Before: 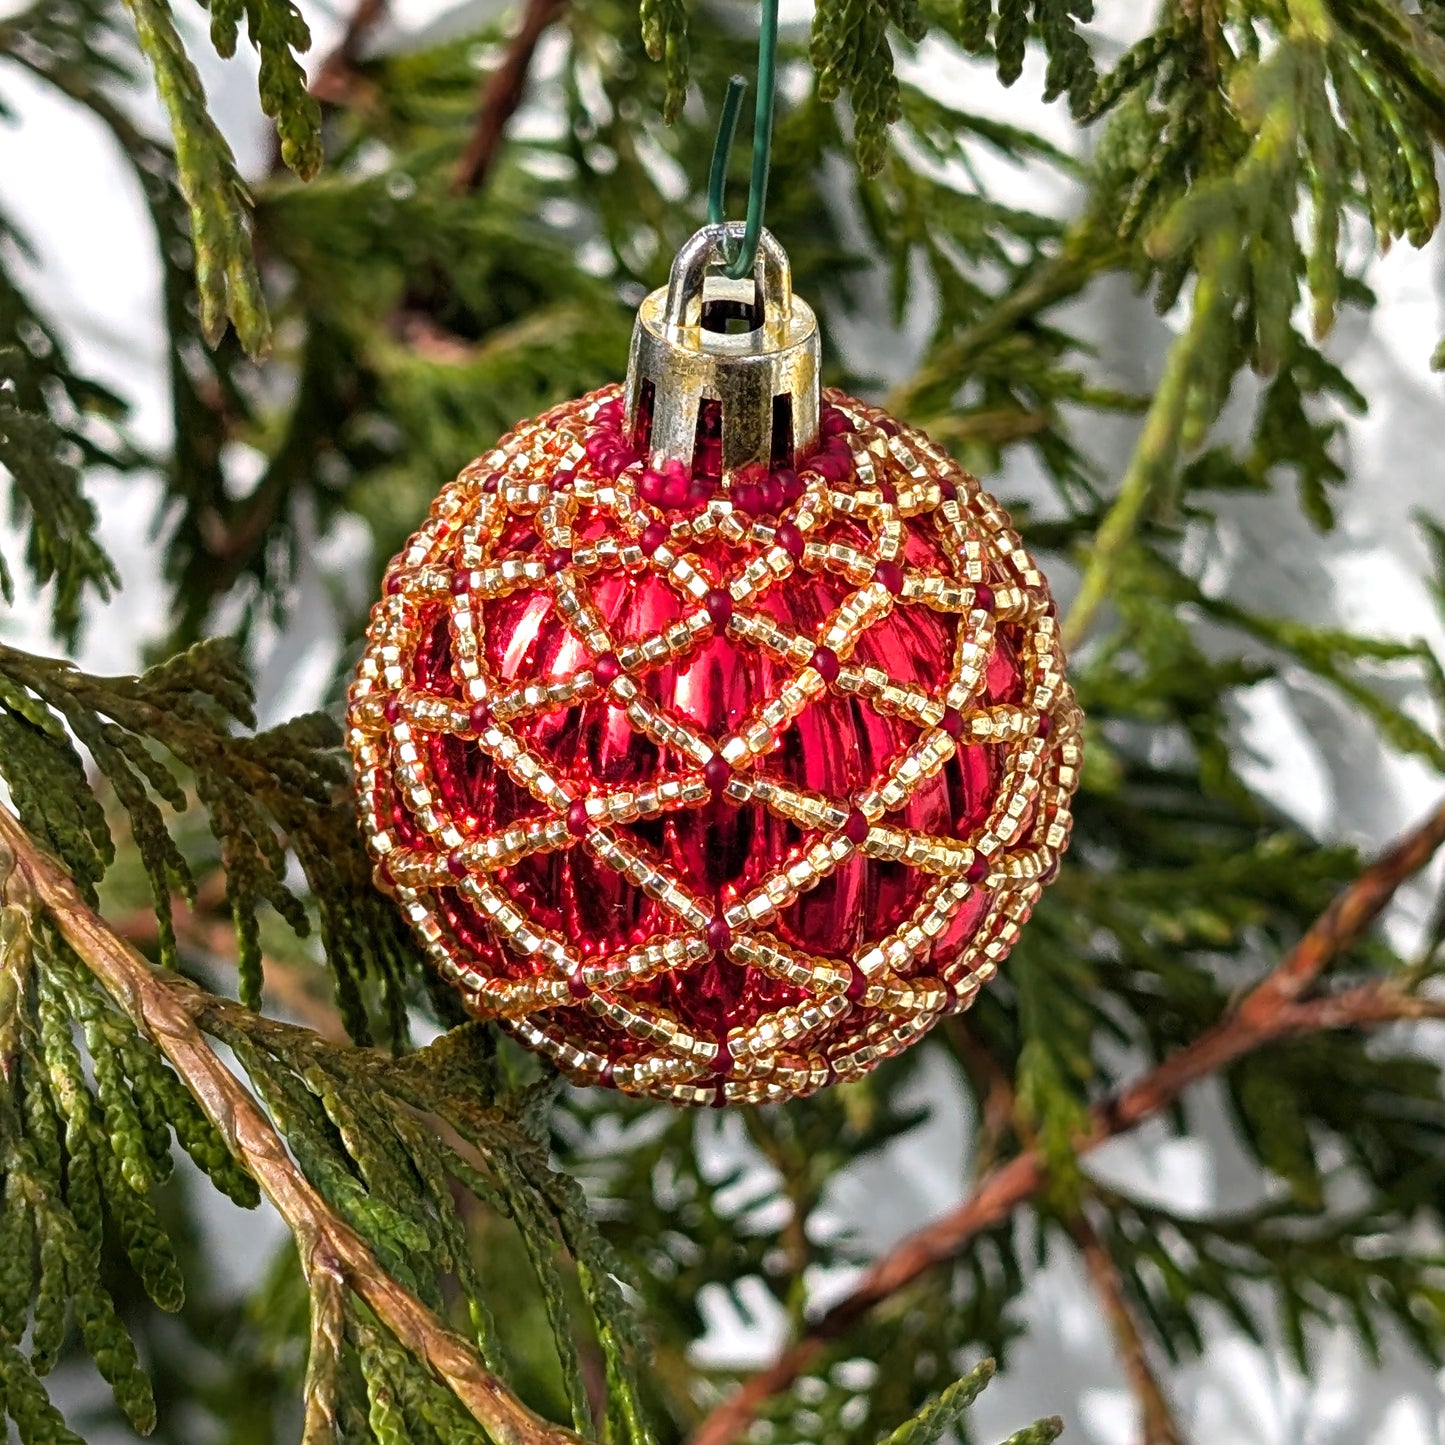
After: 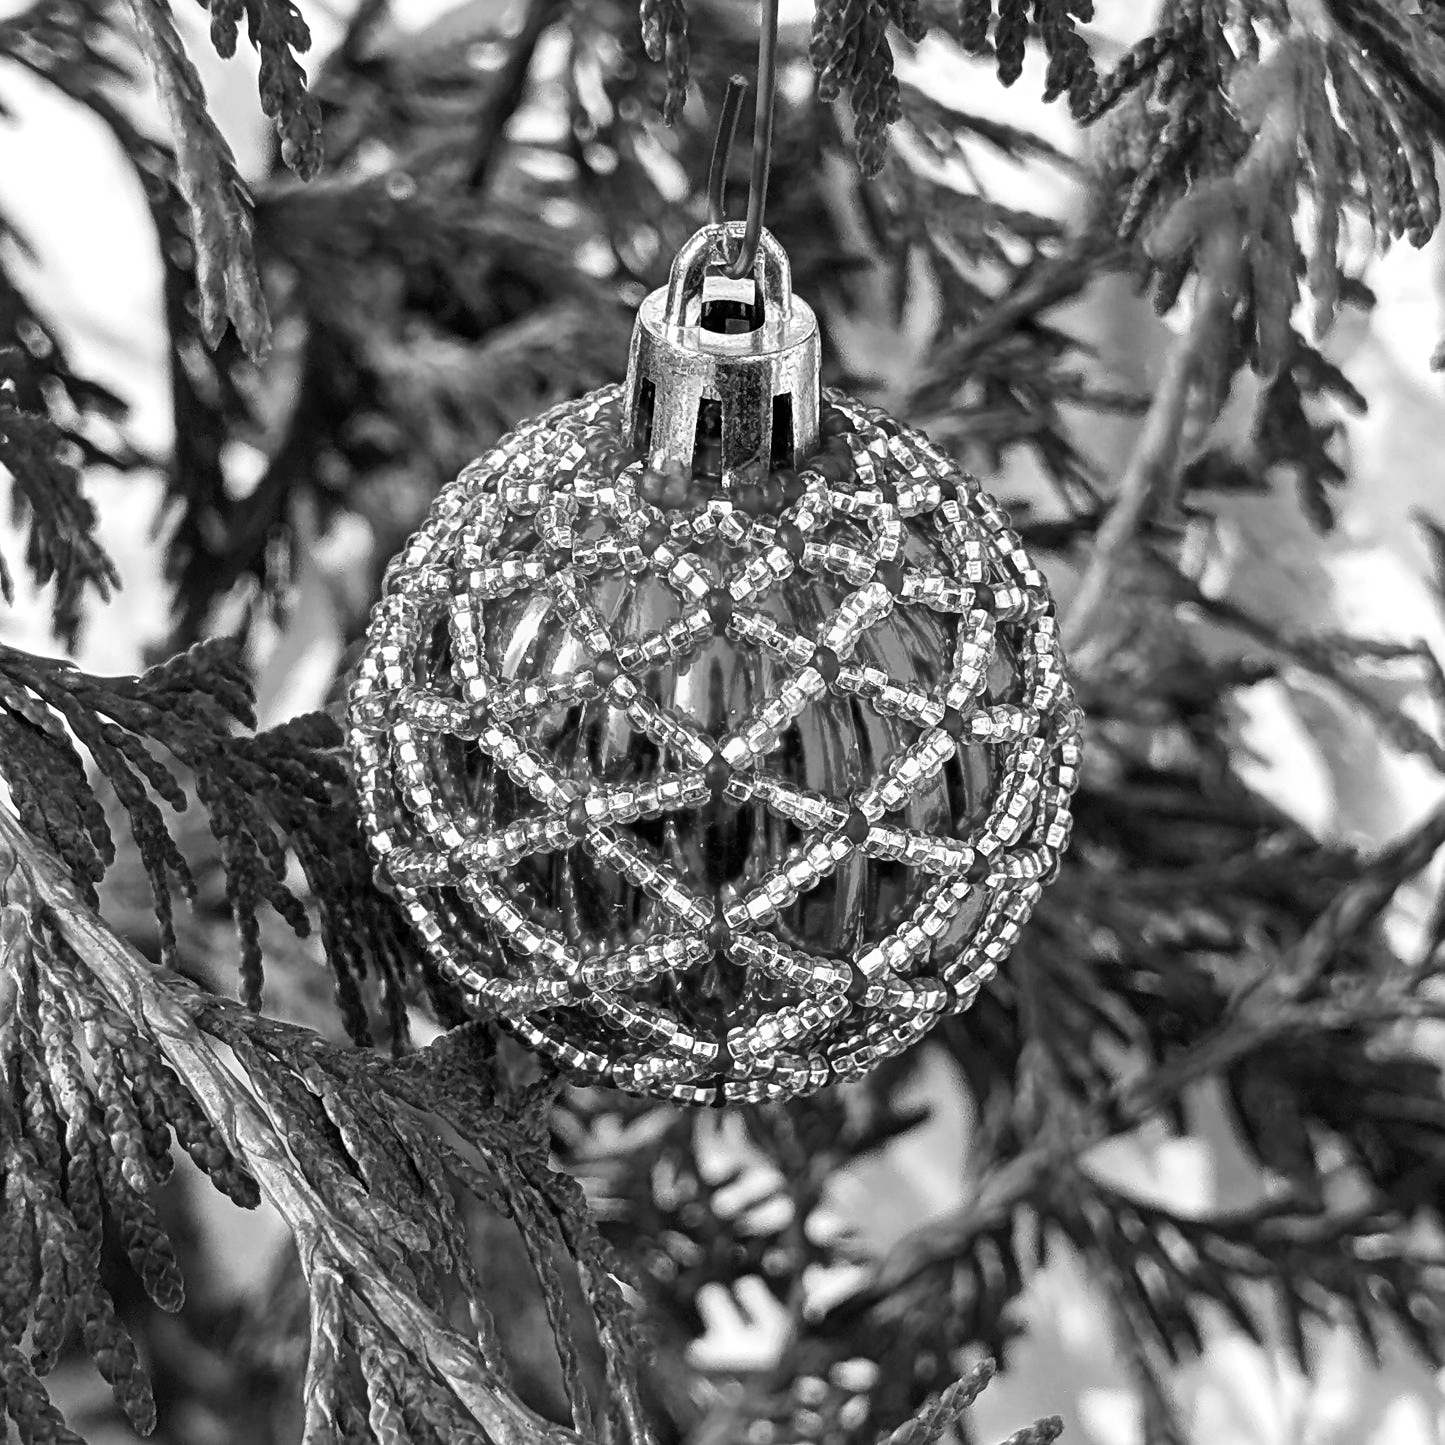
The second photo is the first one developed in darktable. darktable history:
monochrome: on, module defaults
contrast brightness saturation: contrast 0.15, brightness 0.05
sharpen: amount 0.2
